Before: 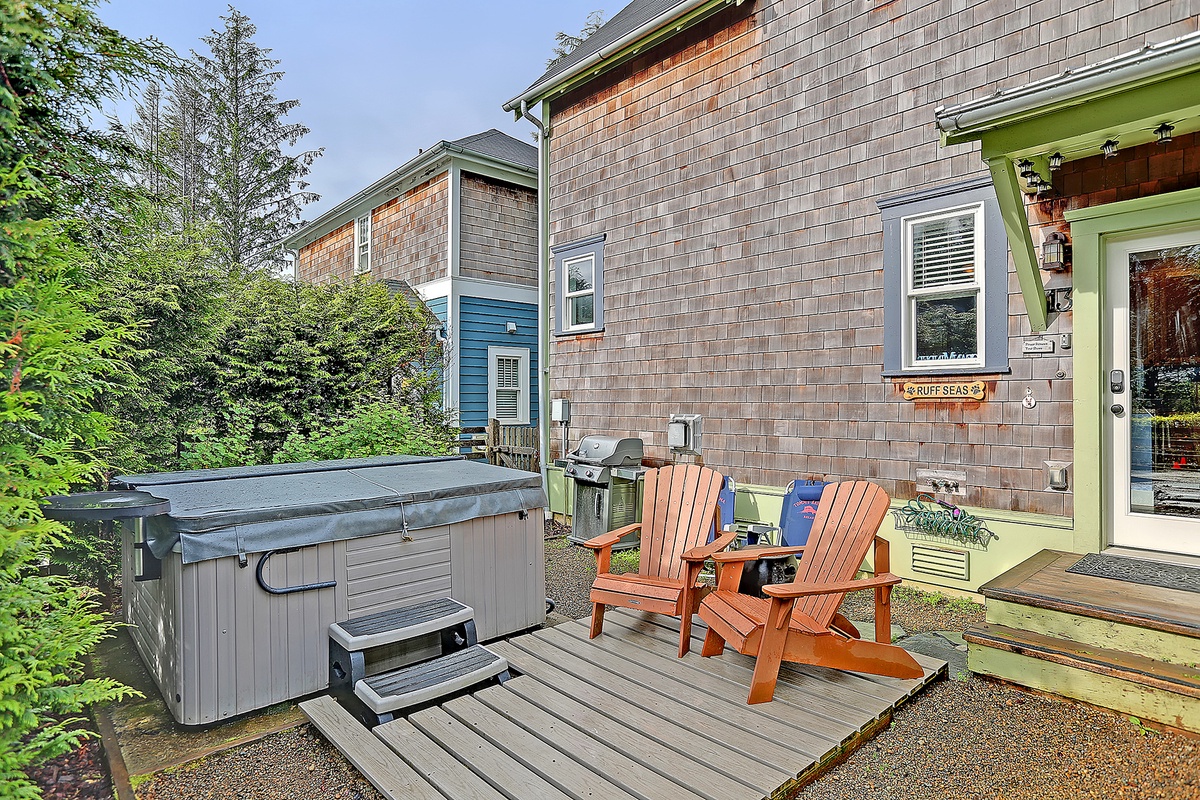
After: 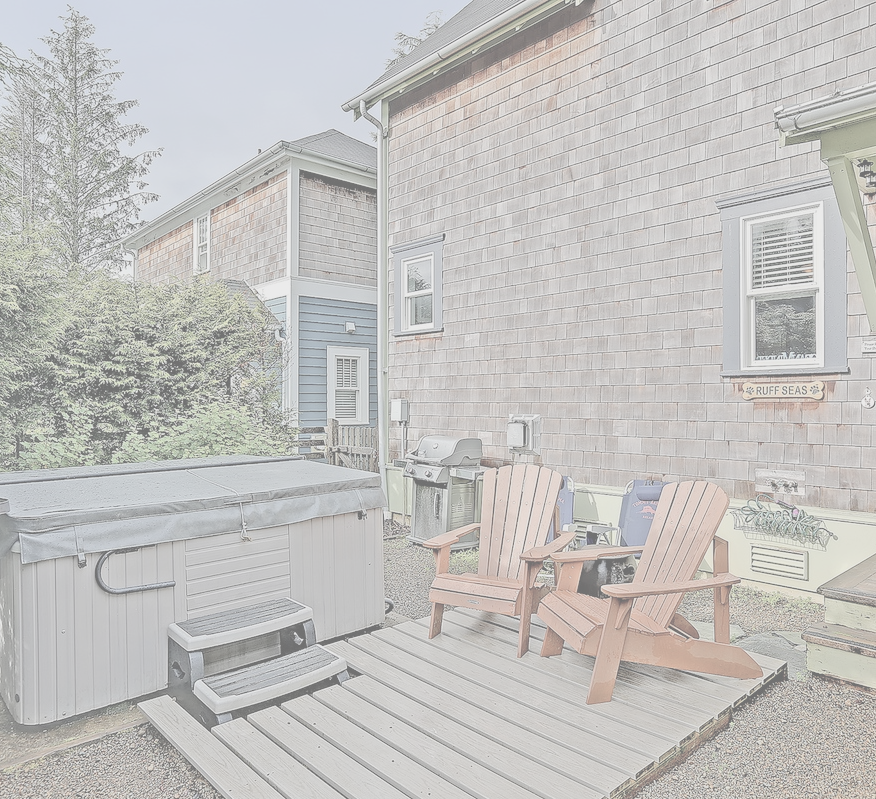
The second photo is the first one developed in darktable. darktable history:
crop: left 13.48%, right 13.507%
contrast brightness saturation: contrast -0.318, brightness 0.731, saturation -0.776
